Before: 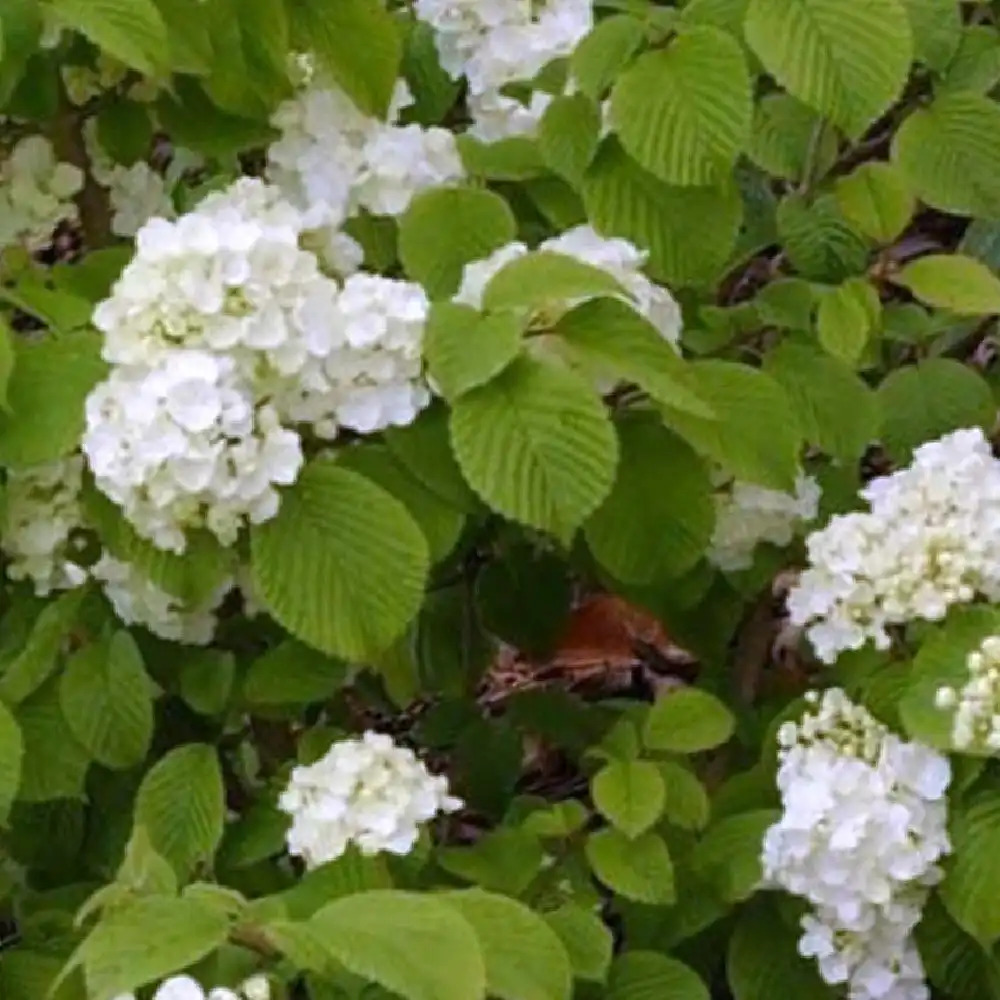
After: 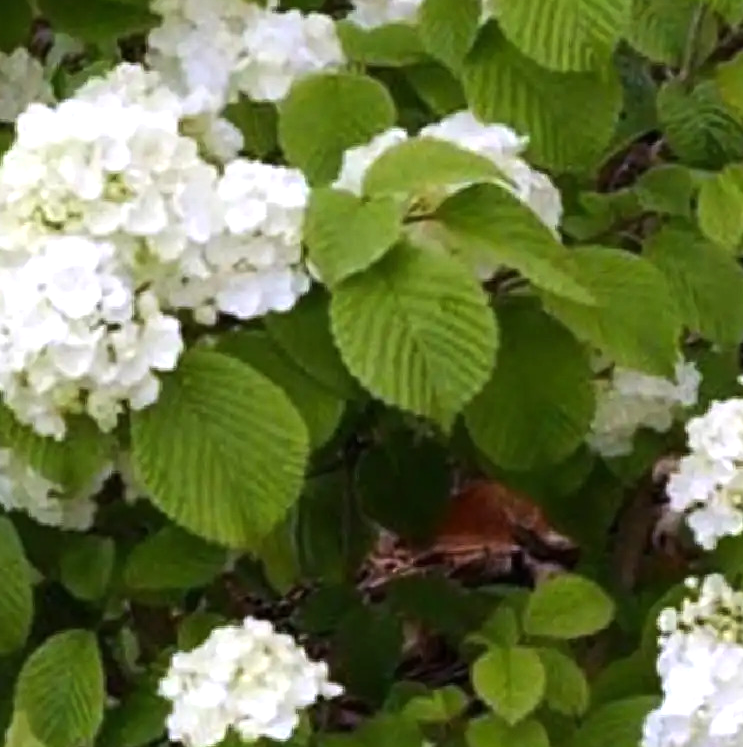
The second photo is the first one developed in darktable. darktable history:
tone equalizer: -8 EV -0.403 EV, -7 EV -0.373 EV, -6 EV -0.331 EV, -5 EV -0.229 EV, -3 EV 0.252 EV, -2 EV 0.356 EV, -1 EV 0.407 EV, +0 EV 0.418 EV, edges refinement/feathering 500, mask exposure compensation -1.57 EV, preserve details no
crop and rotate: left 12.052%, top 11.461%, right 13.637%, bottom 13.75%
